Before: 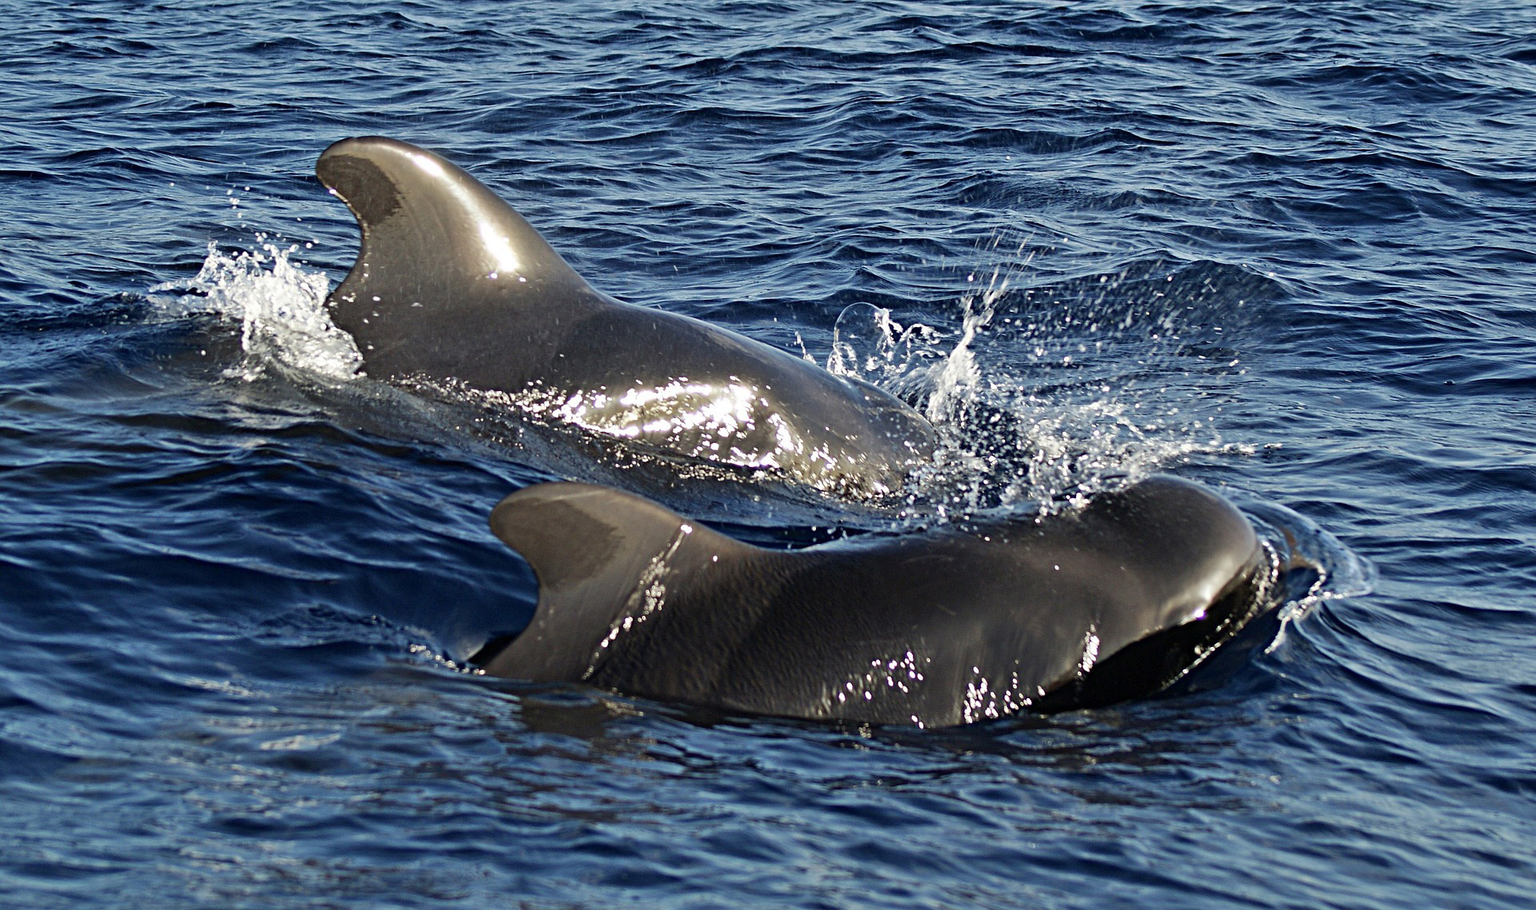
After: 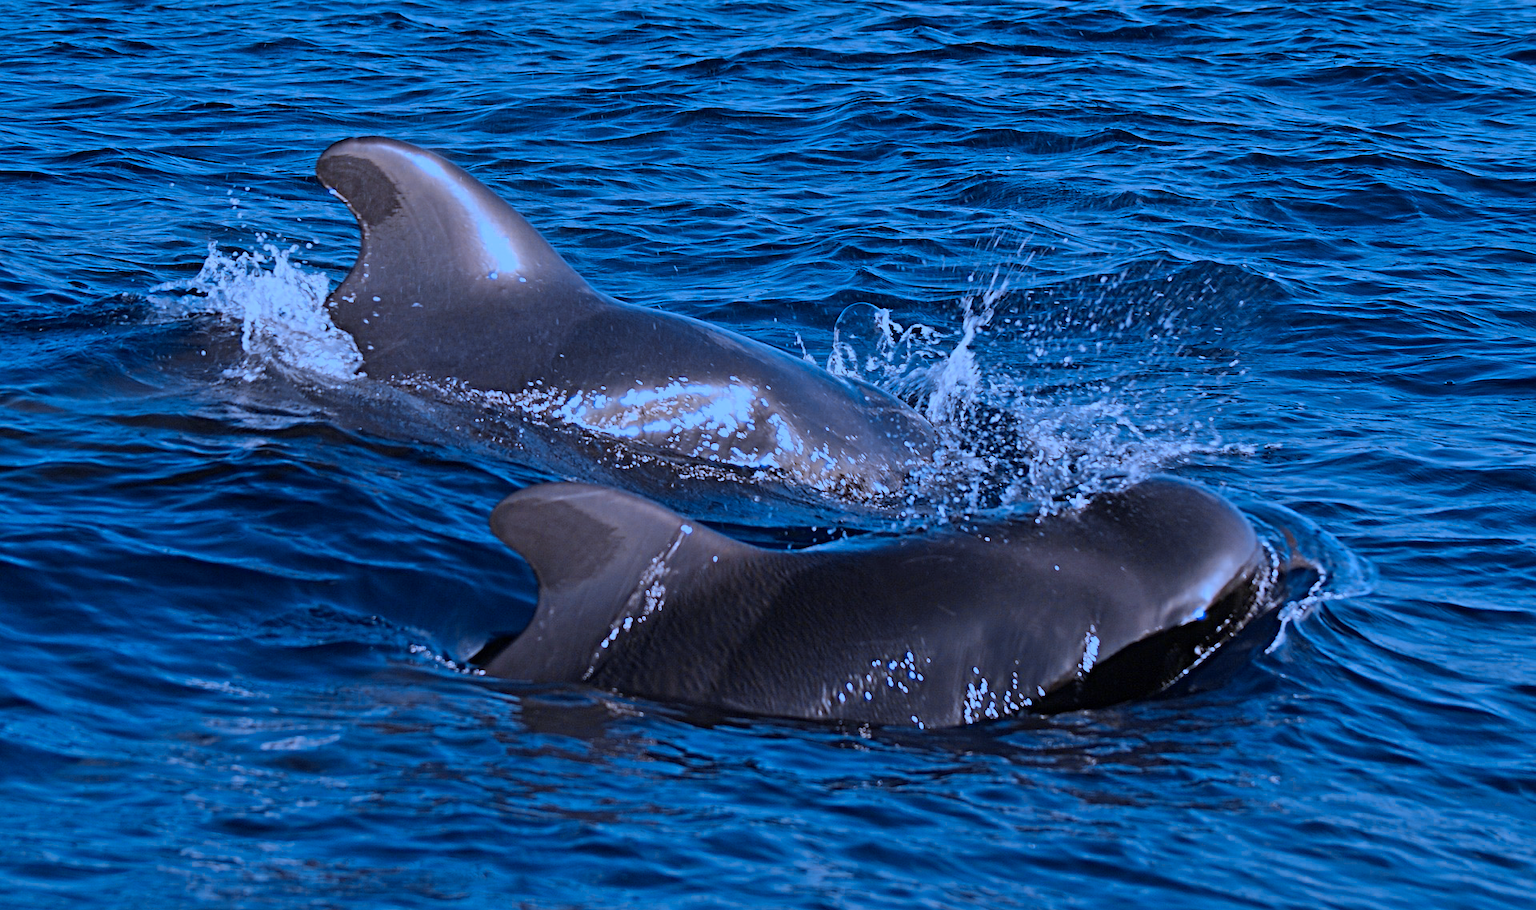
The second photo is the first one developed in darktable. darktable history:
white balance: red 0.98, blue 1.61
color zones: curves: ch0 [(0.25, 0.667) (0.758, 0.368)]; ch1 [(0.215, 0.245) (0.761, 0.373)]; ch2 [(0.247, 0.554) (0.761, 0.436)]
